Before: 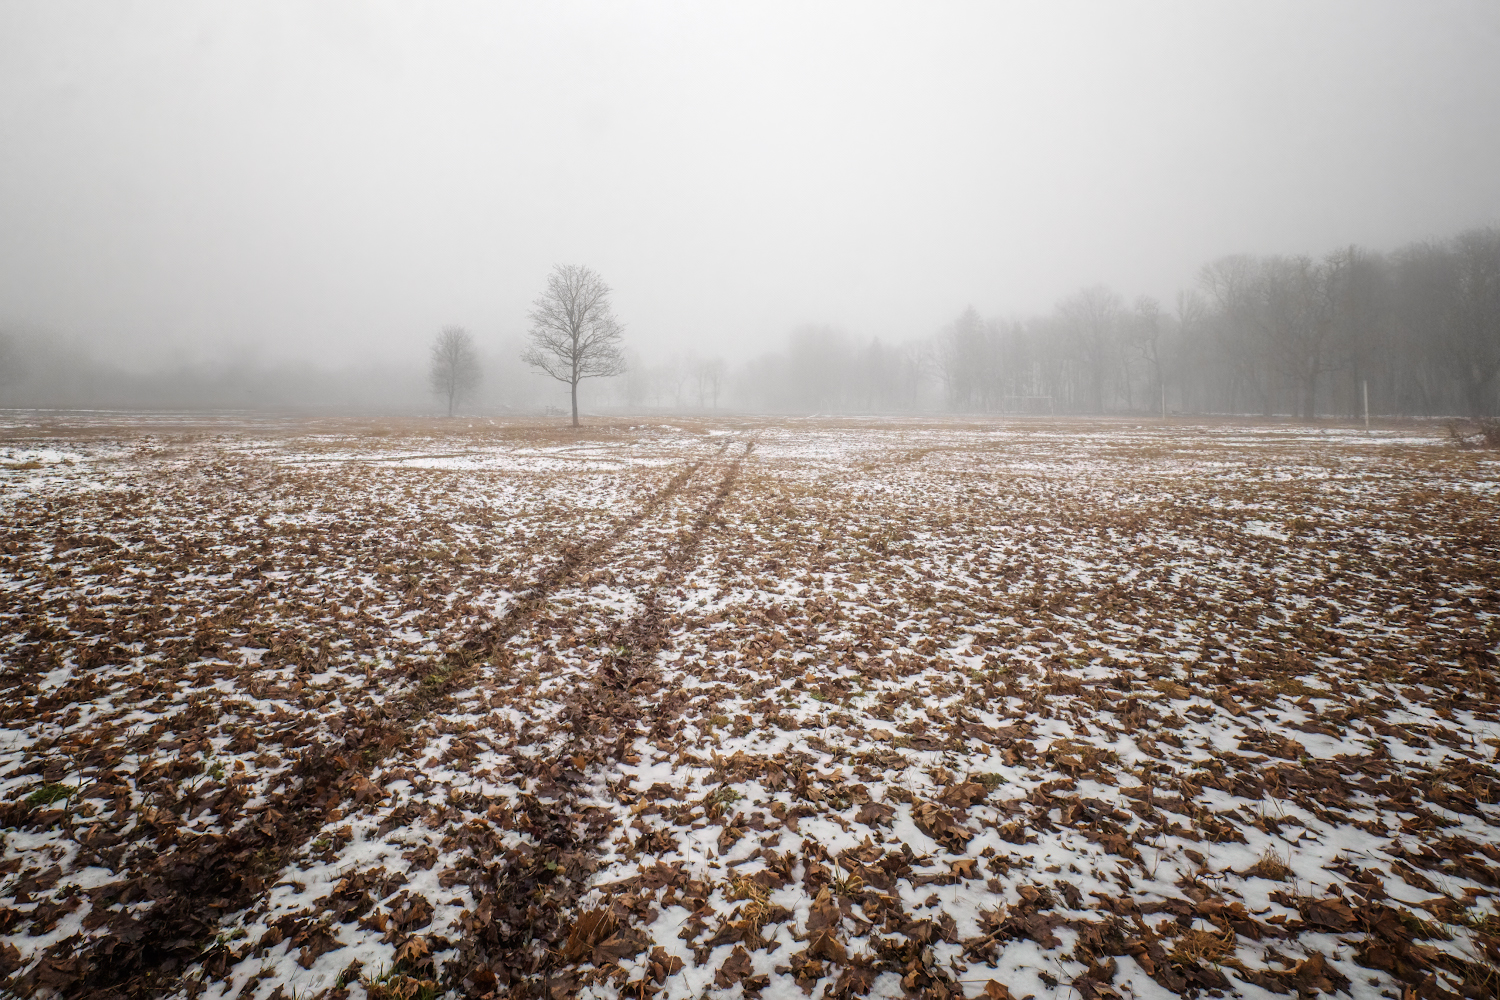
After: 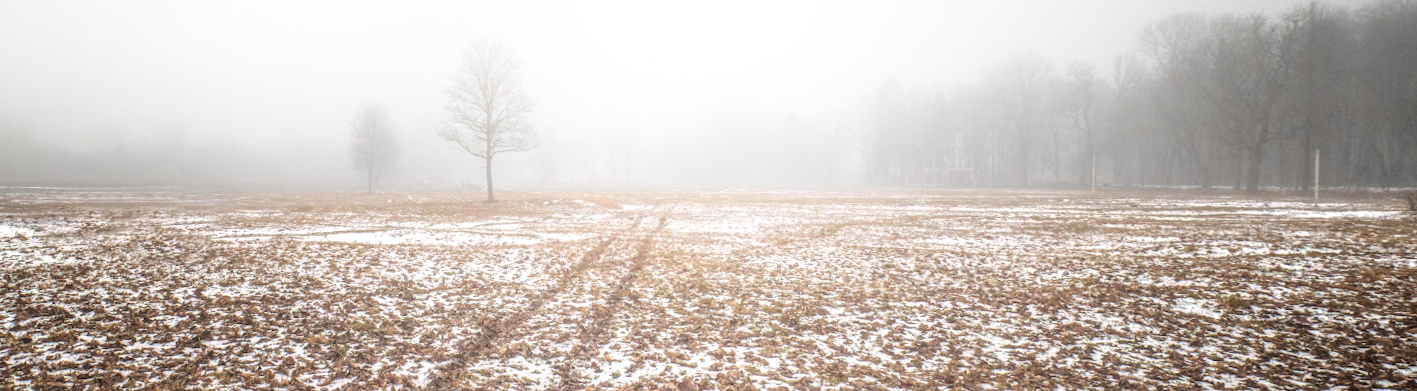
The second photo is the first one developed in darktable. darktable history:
bloom: on, module defaults
crop and rotate: top 23.84%, bottom 34.294%
rotate and perspective: rotation 0.062°, lens shift (vertical) 0.115, lens shift (horizontal) -0.133, crop left 0.047, crop right 0.94, crop top 0.061, crop bottom 0.94
local contrast: highlights 65%, shadows 54%, detail 169%, midtone range 0.514
